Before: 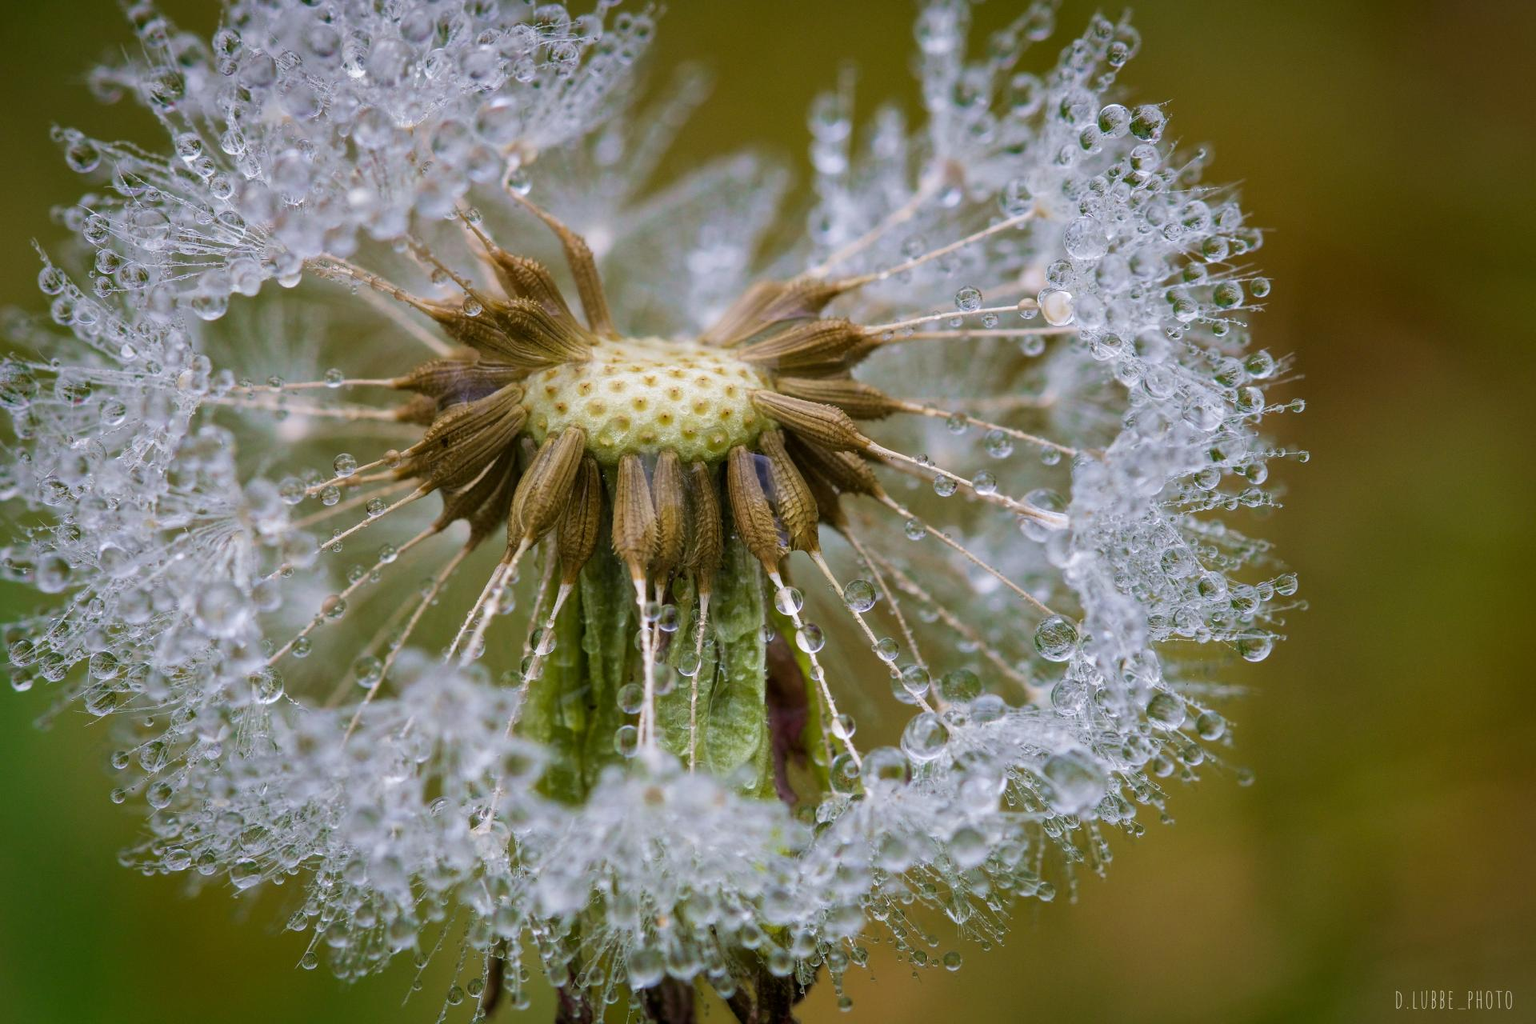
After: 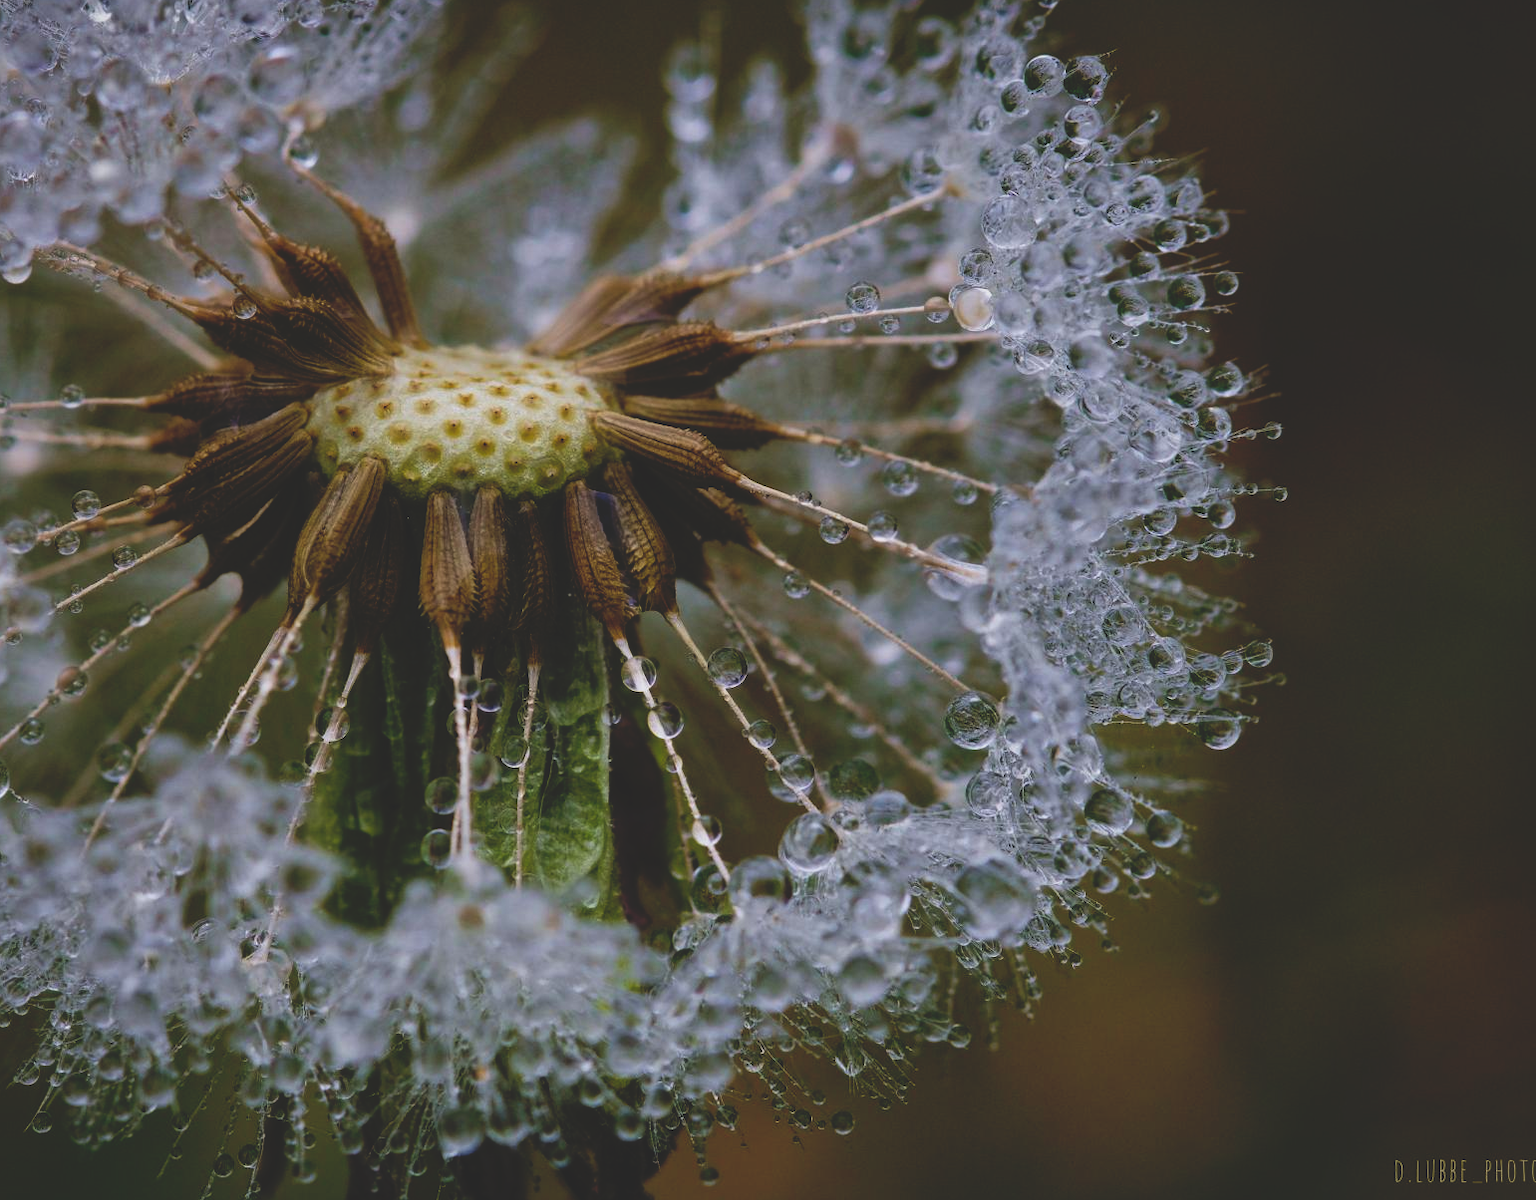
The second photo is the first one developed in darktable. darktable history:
base curve: curves: ch0 [(0, 0.02) (0.083, 0.036) (1, 1)], preserve colors none
exposure: exposure -0.279 EV, compensate highlight preservation false
crop and rotate: left 17.979%, top 5.906%, right 1.727%
